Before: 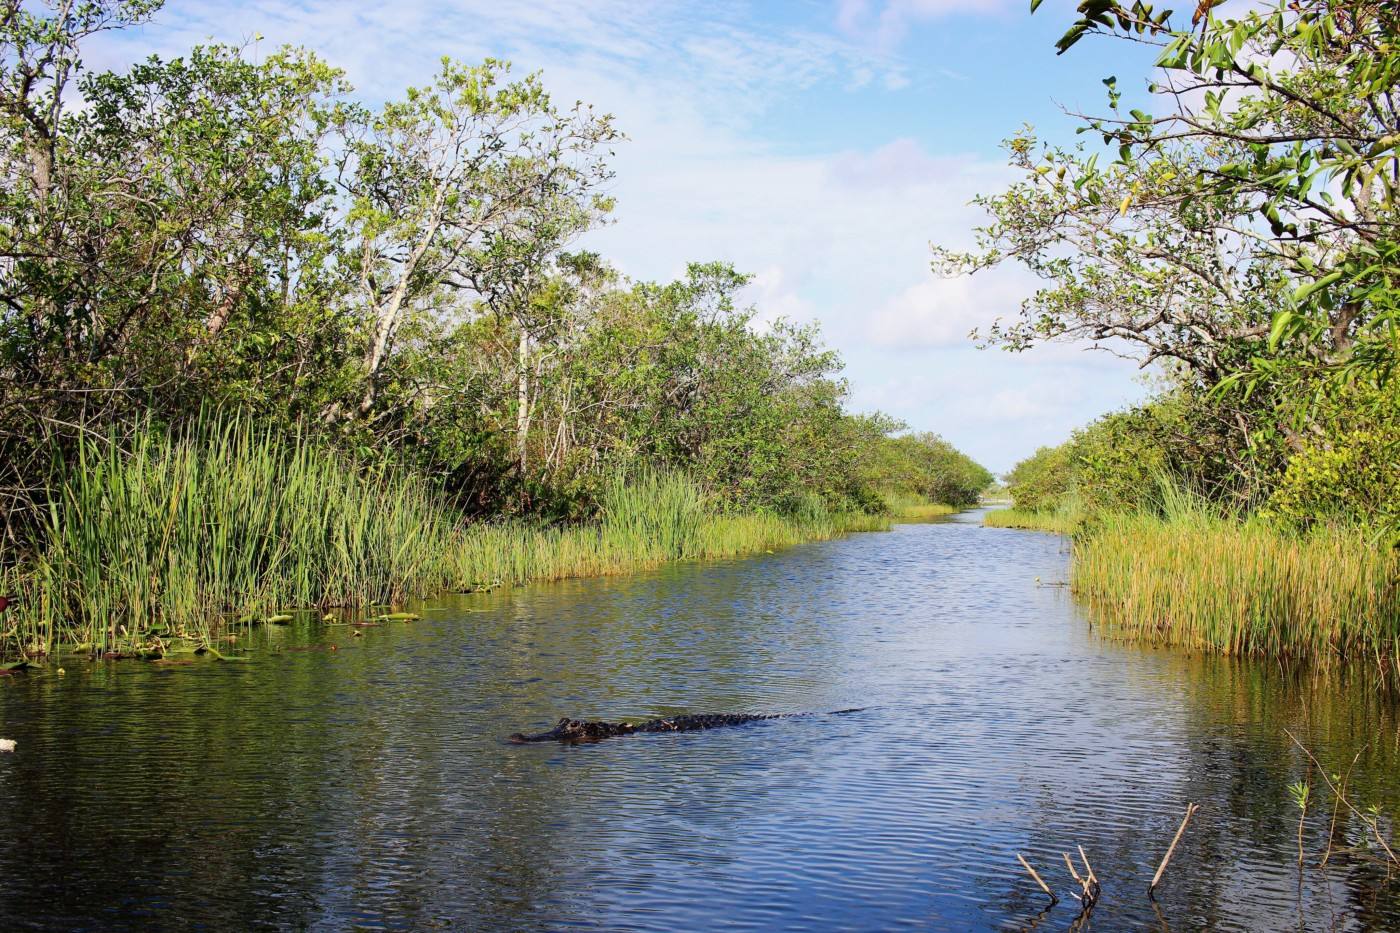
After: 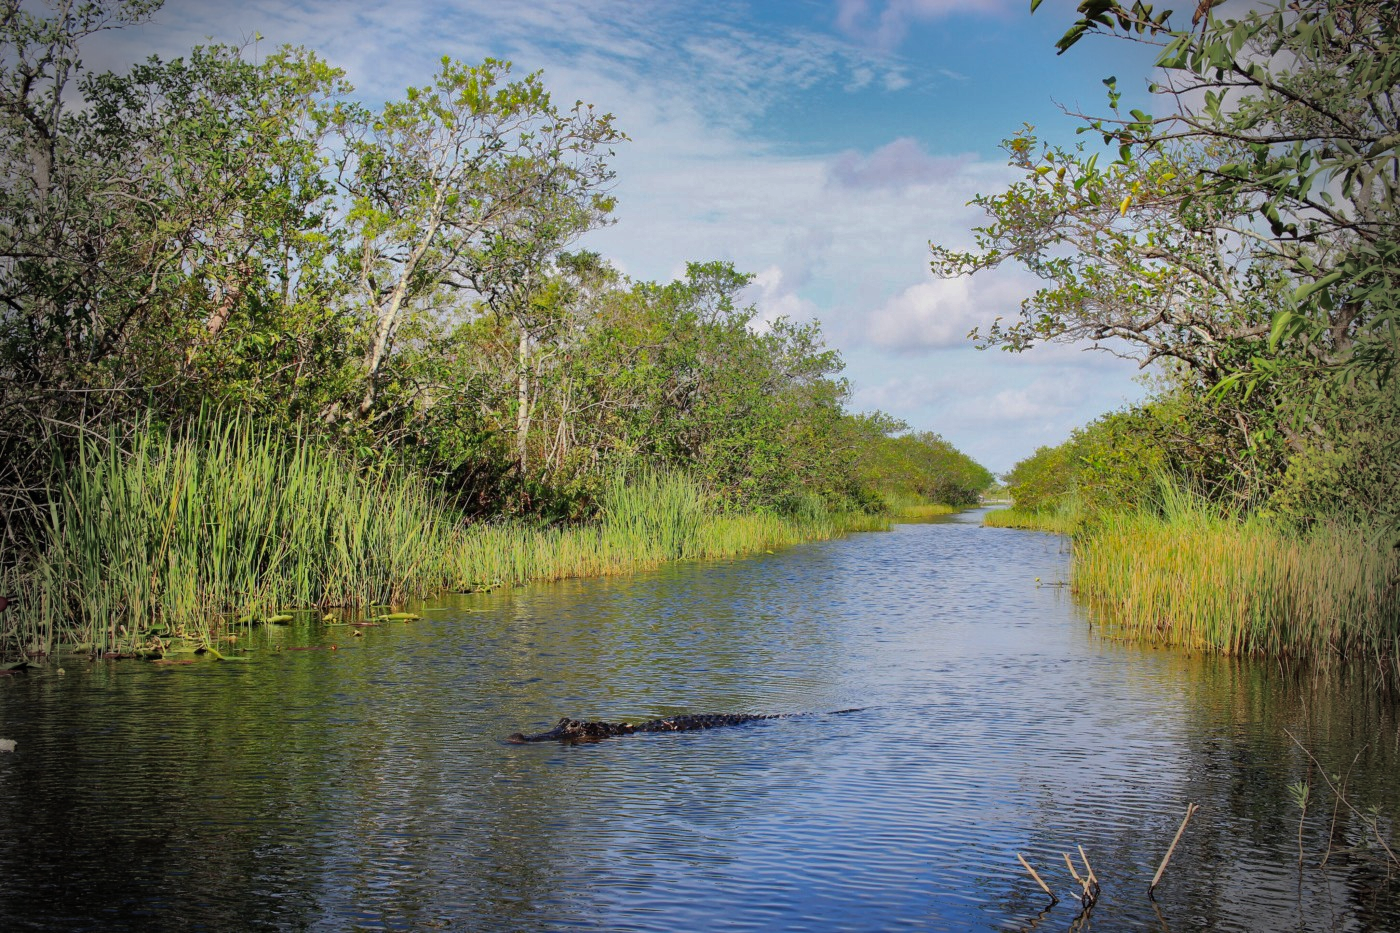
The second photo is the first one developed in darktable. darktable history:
shadows and highlights: shadows 38.69, highlights -74.36
vignetting: fall-off start 76.95%, fall-off radius 27.41%, width/height ratio 0.972, unbound false
